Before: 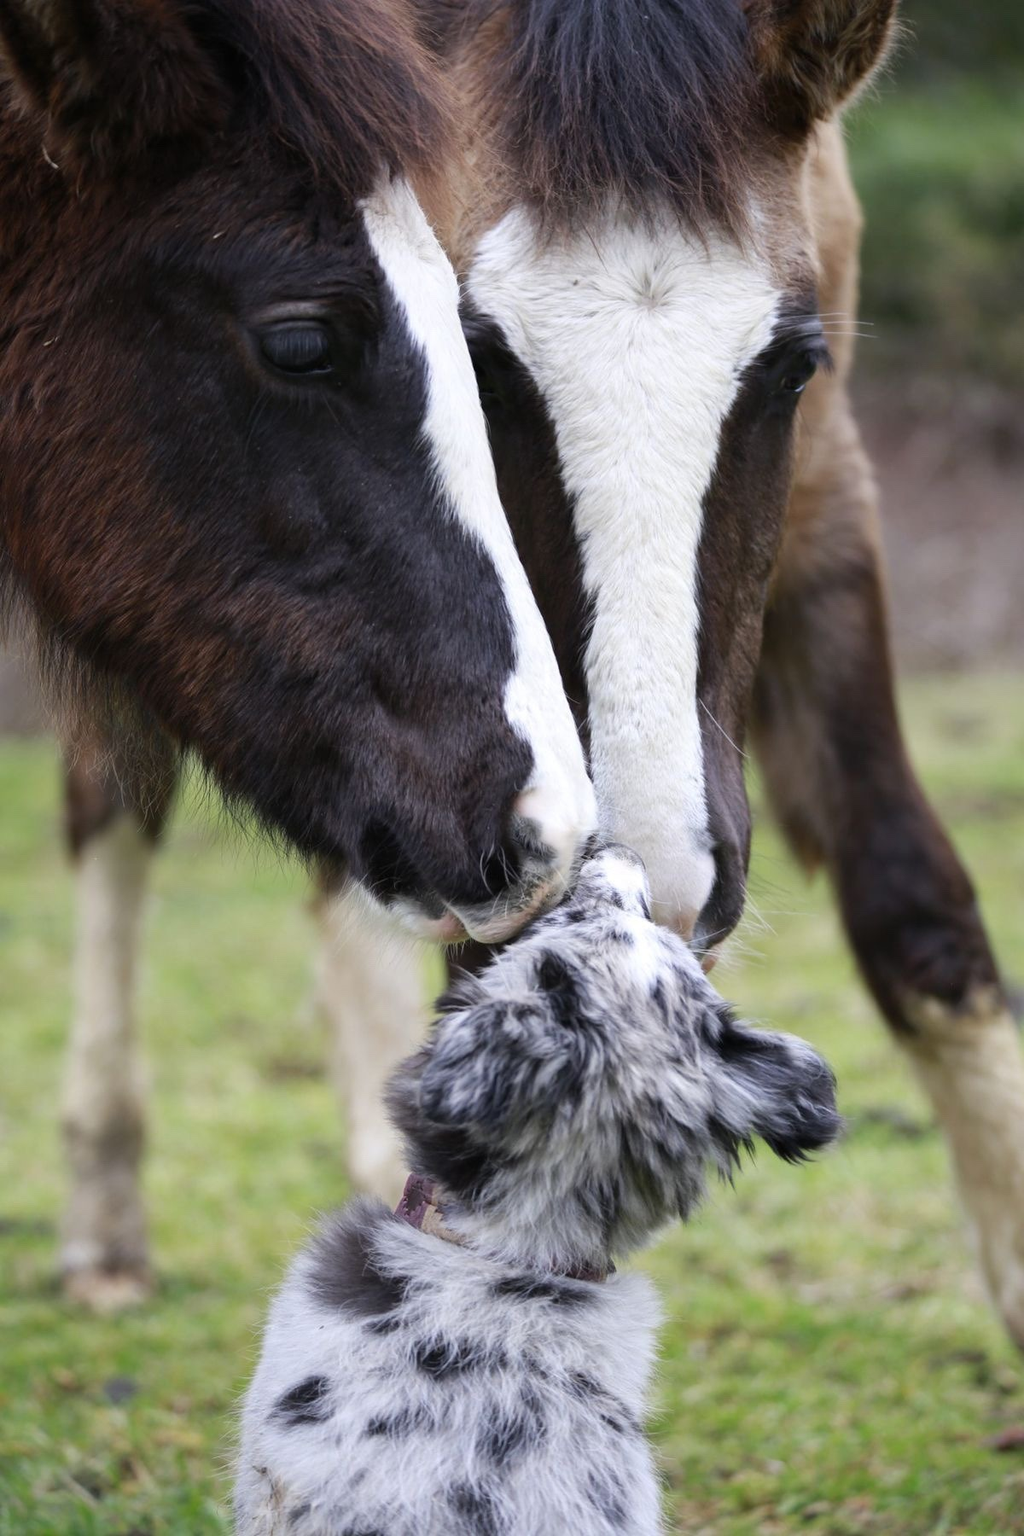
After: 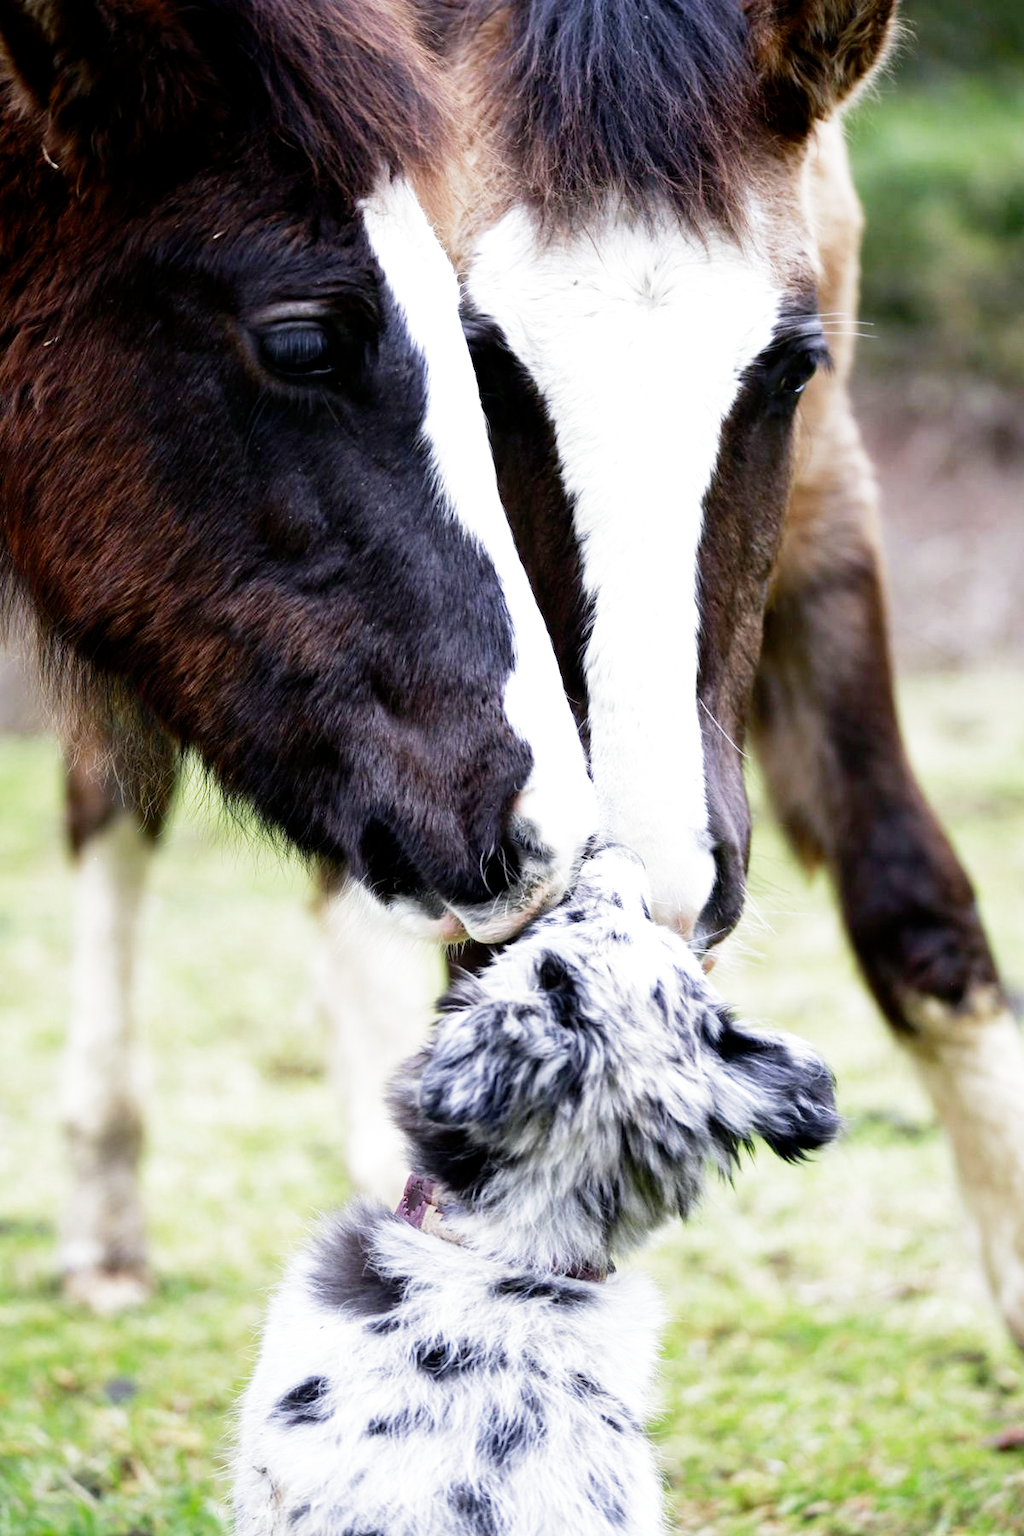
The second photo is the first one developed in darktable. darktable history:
exposure: black level correction 0.001, exposure 0.14 EV, compensate highlight preservation false
filmic rgb: middle gray luminance 10%, black relative exposure -8.61 EV, white relative exposure 3.3 EV, threshold 6 EV, target black luminance 0%, hardness 5.2, latitude 44.69%, contrast 1.302, highlights saturation mix 5%, shadows ↔ highlights balance 24.64%, add noise in highlights 0, preserve chrominance no, color science v3 (2019), use custom middle-gray values true, iterations of high-quality reconstruction 0, contrast in highlights soft, enable highlight reconstruction true
white balance: red 0.986, blue 1.01
